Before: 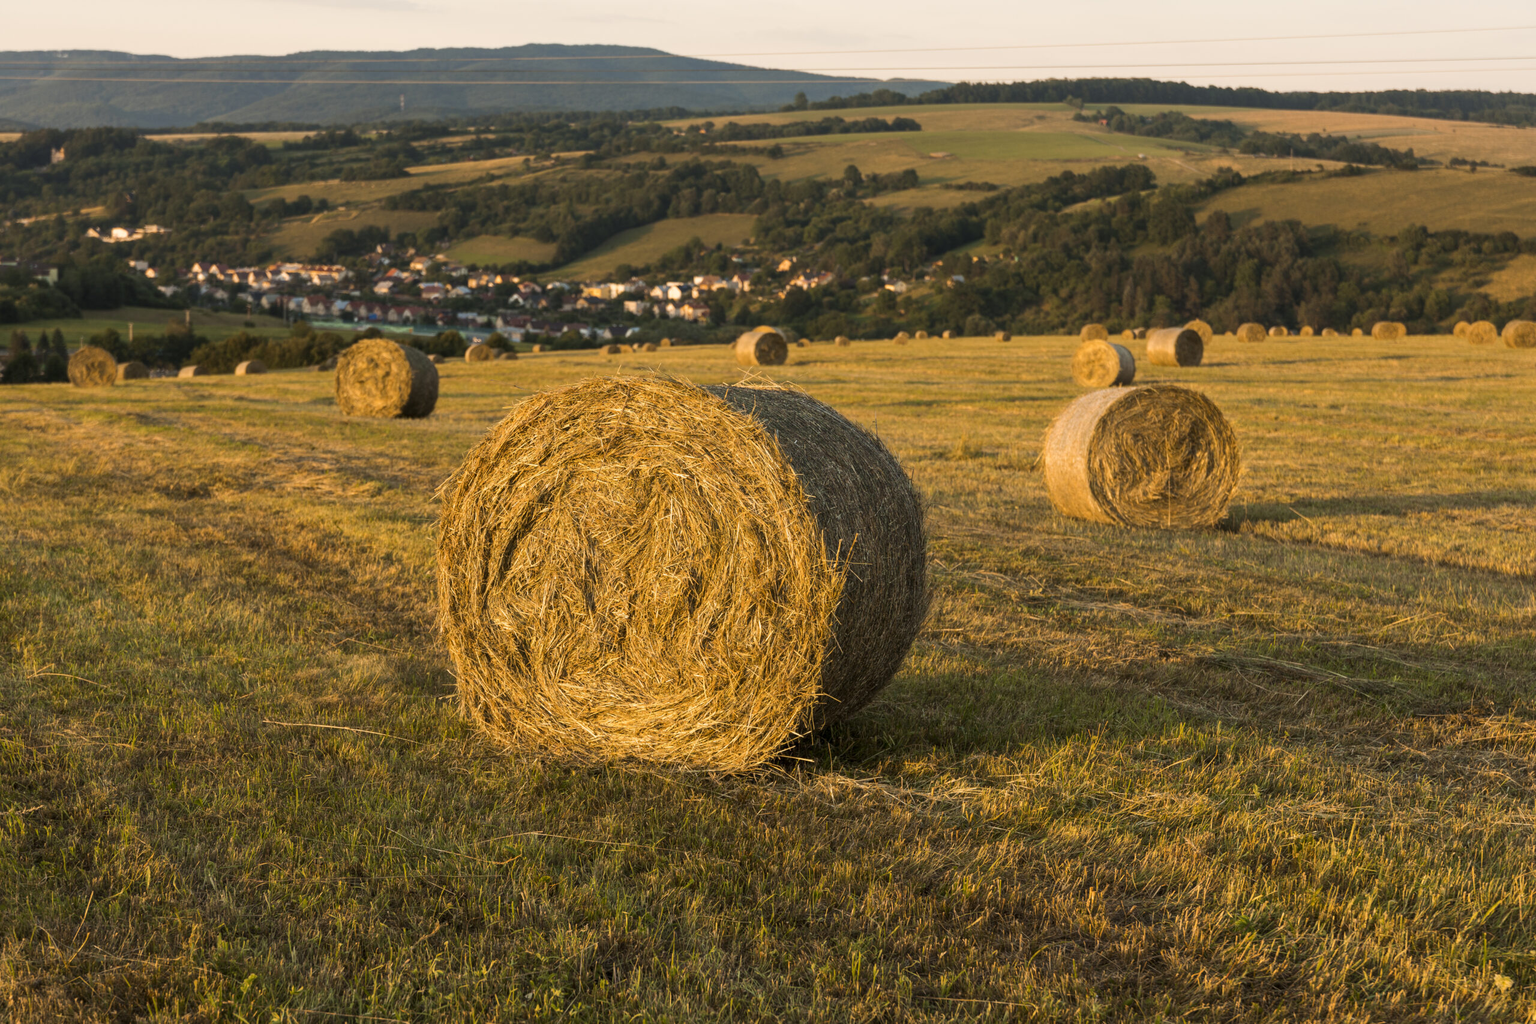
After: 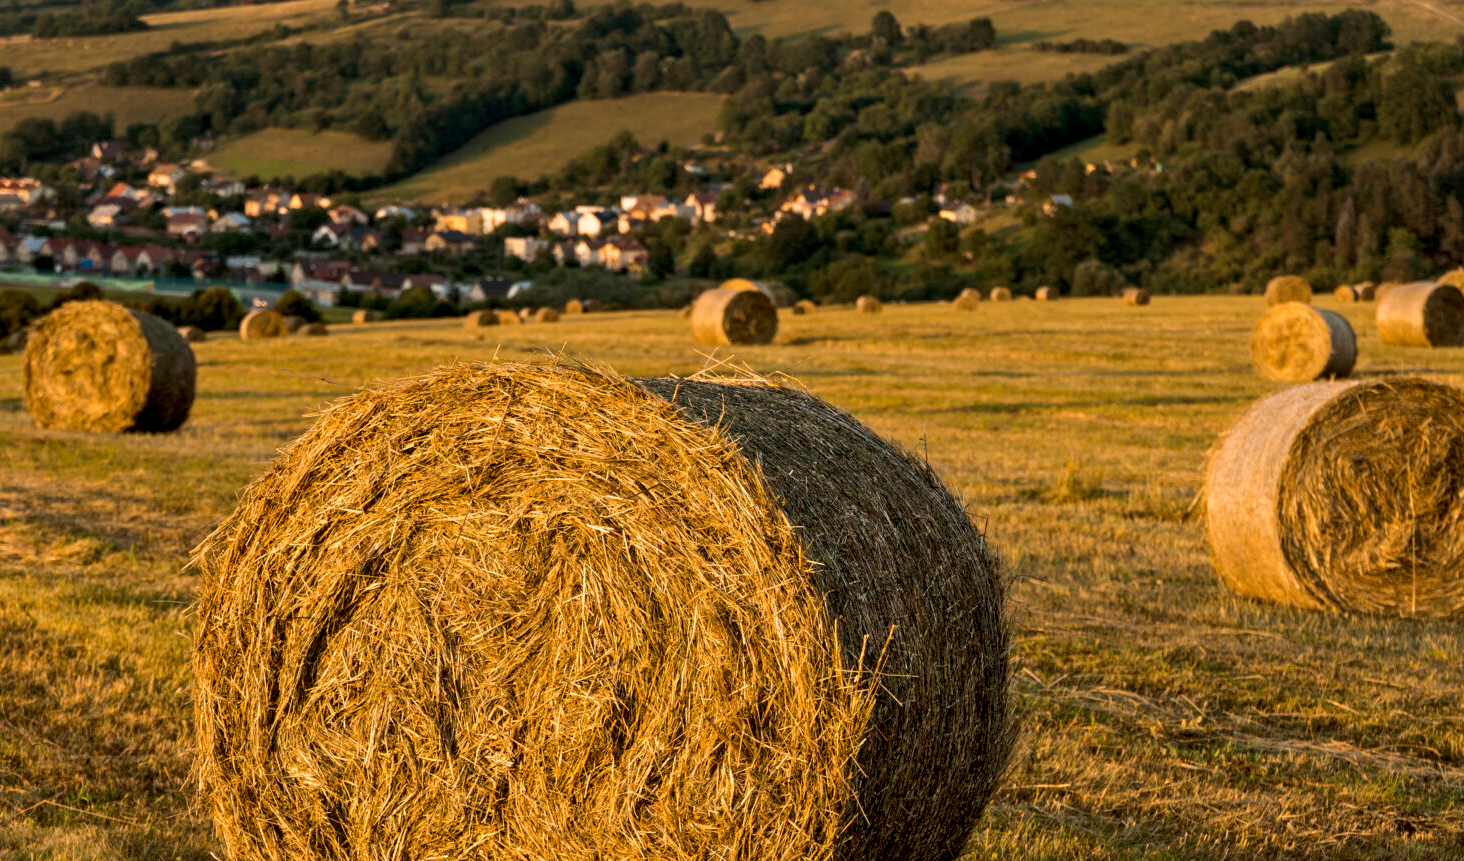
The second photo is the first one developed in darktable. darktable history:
crop: left 20.932%, top 15.471%, right 21.848%, bottom 34.081%
exposure: black level correction 0.009, exposure -0.159 EV, compensate highlight preservation false
contrast equalizer: y [[0.5, 0.501, 0.532, 0.538, 0.54, 0.541], [0.5 ×6], [0.5 ×6], [0 ×6], [0 ×6]]
